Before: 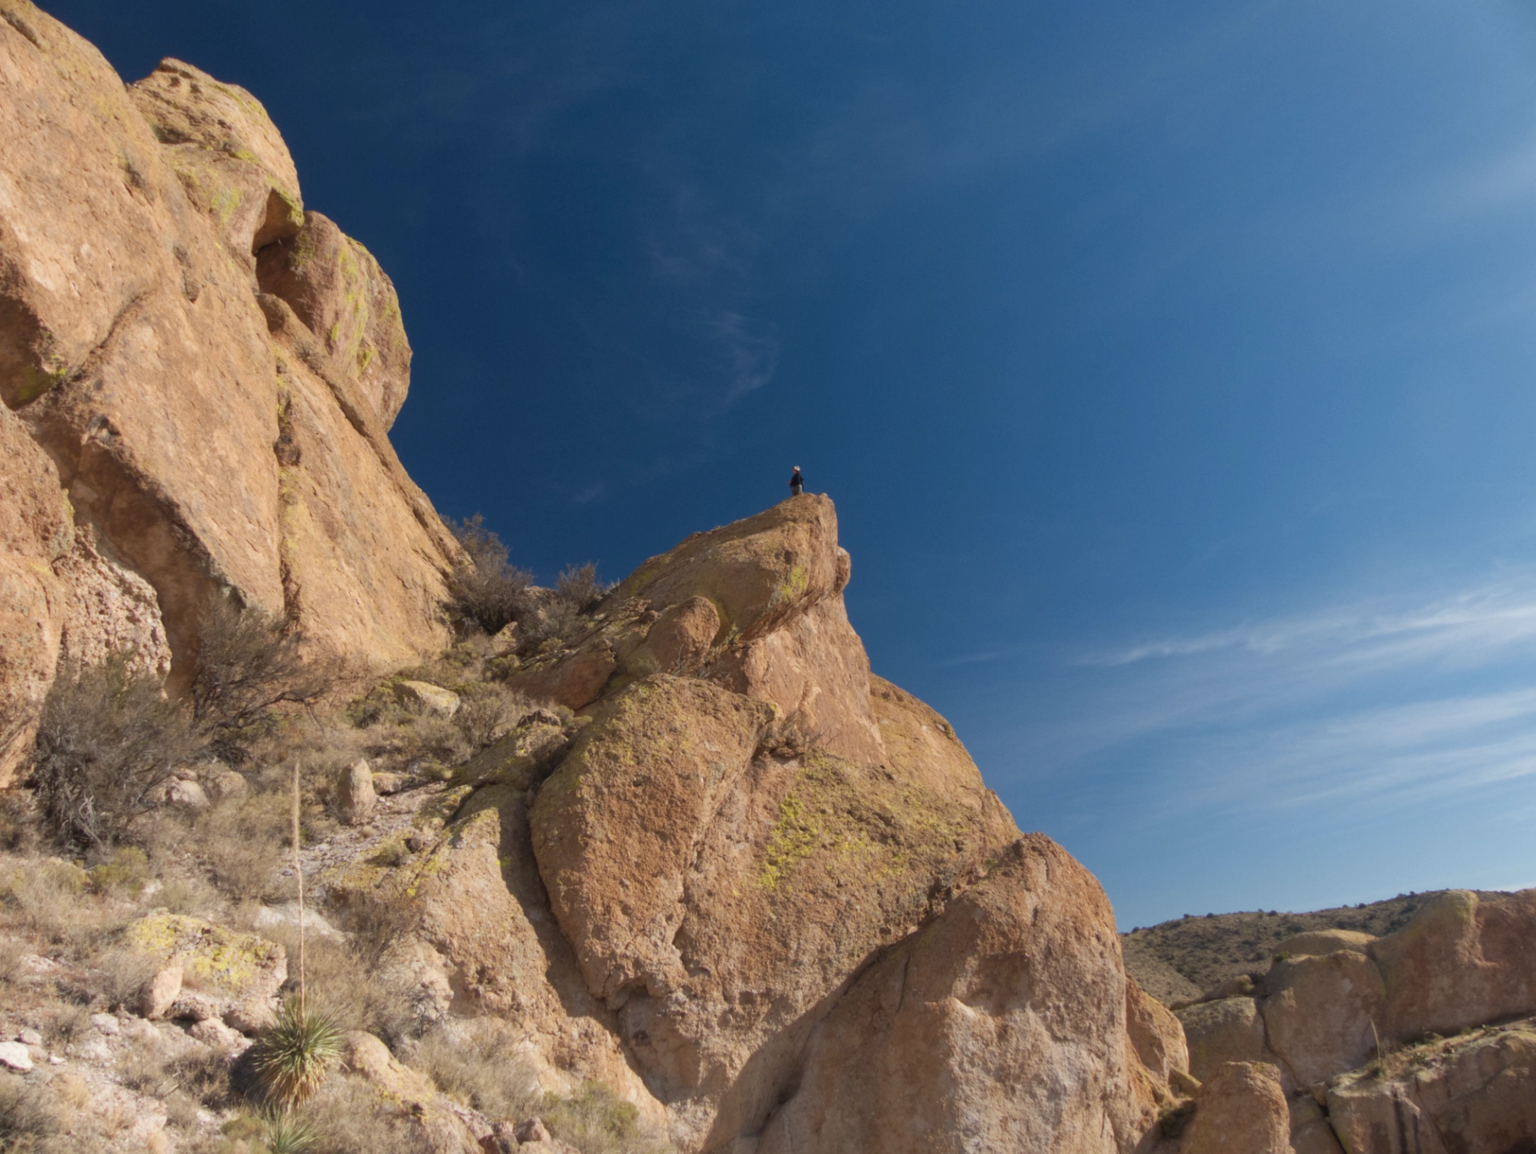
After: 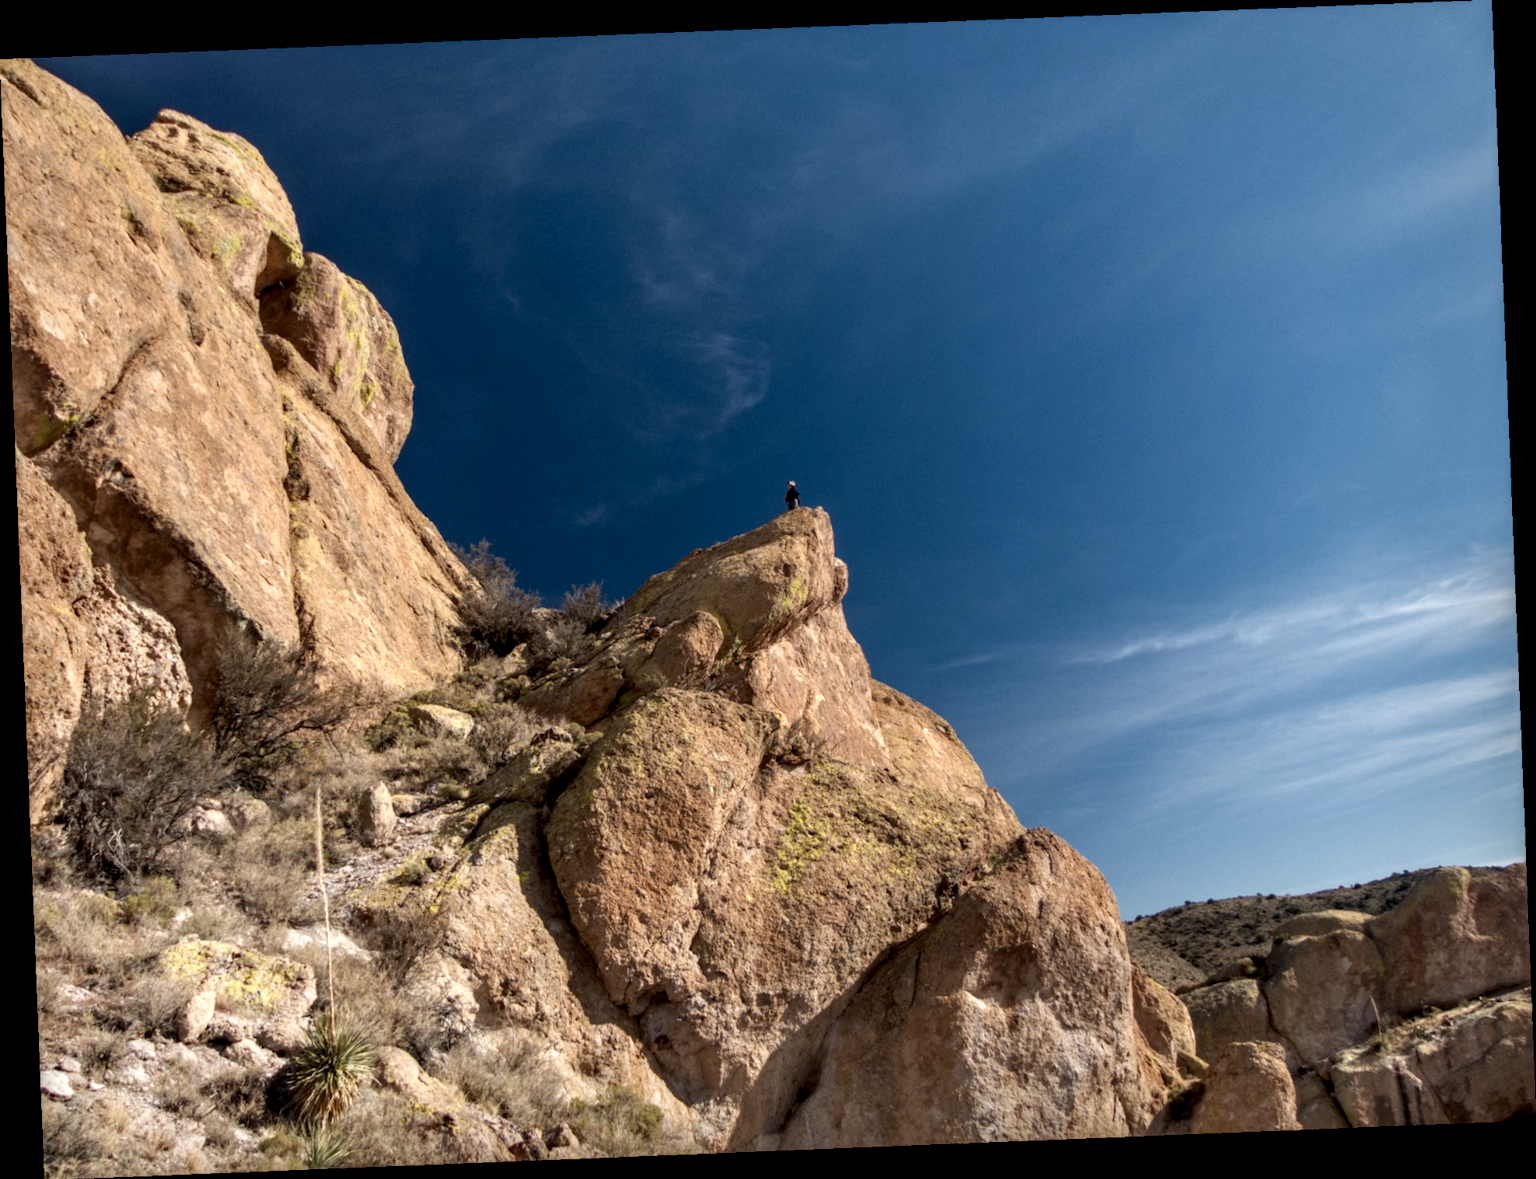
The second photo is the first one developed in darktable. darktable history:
rotate and perspective: rotation -2.29°, automatic cropping off
exposure: black level correction 0.005, exposure 0.001 EV, compensate highlight preservation false
local contrast: highlights 19%, detail 186%
